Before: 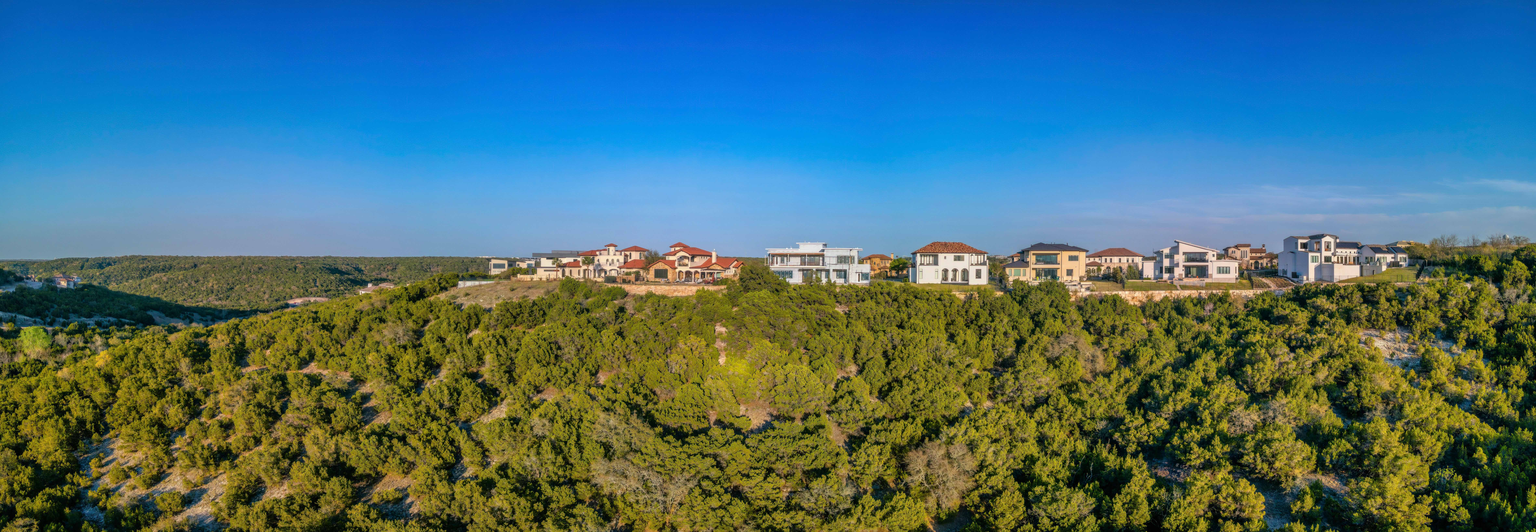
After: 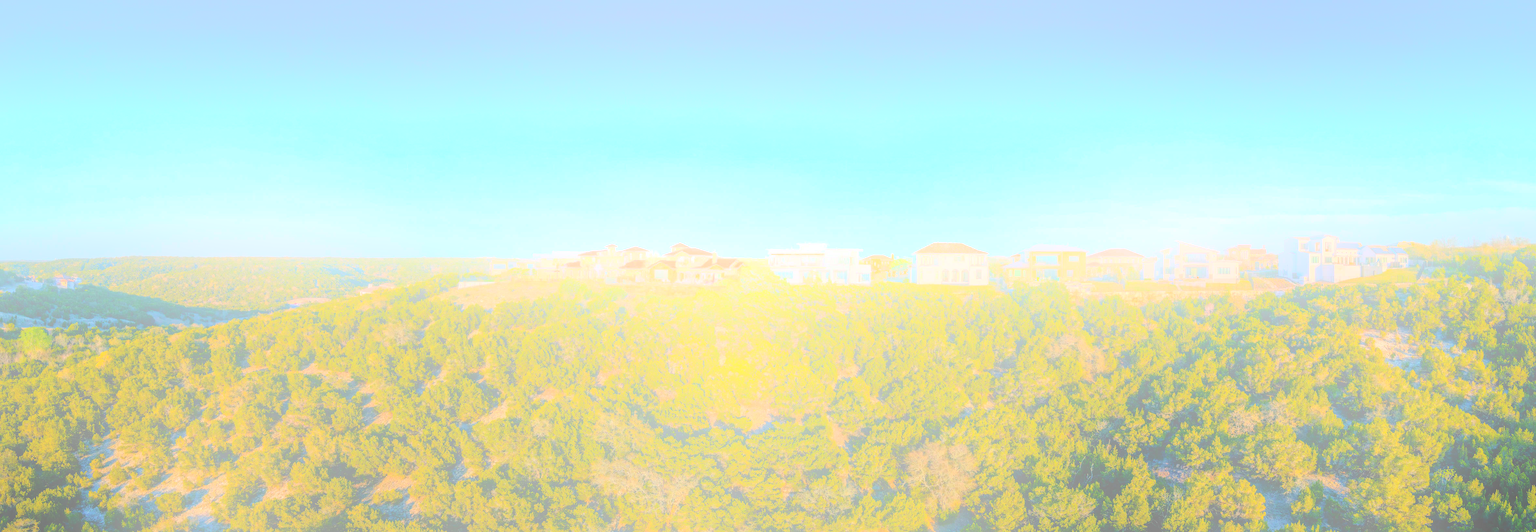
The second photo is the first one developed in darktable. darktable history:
bloom: size 85%, threshold 5%, strength 85%
shadows and highlights: shadows 40, highlights -60
white balance: emerald 1
sharpen: amount 0.575
